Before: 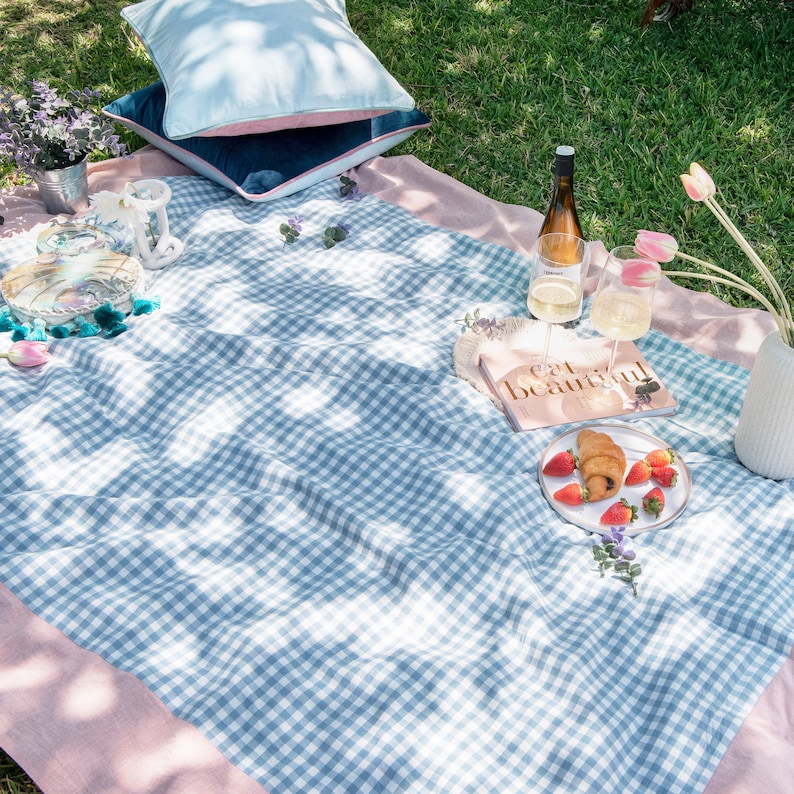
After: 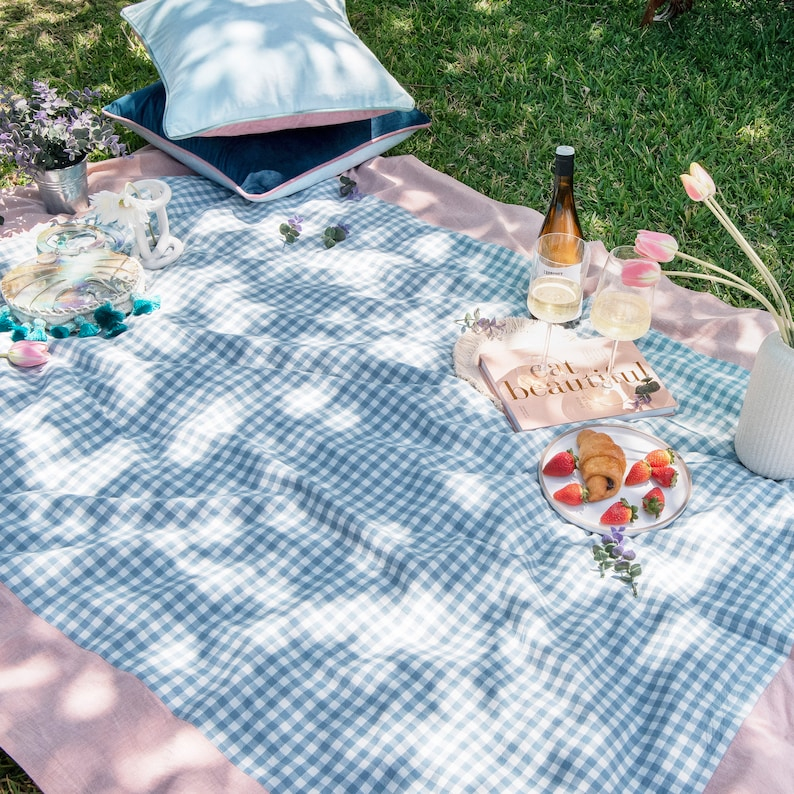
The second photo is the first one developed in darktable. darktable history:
shadows and highlights: shadows 36.62, highlights -27.59, soften with gaussian
